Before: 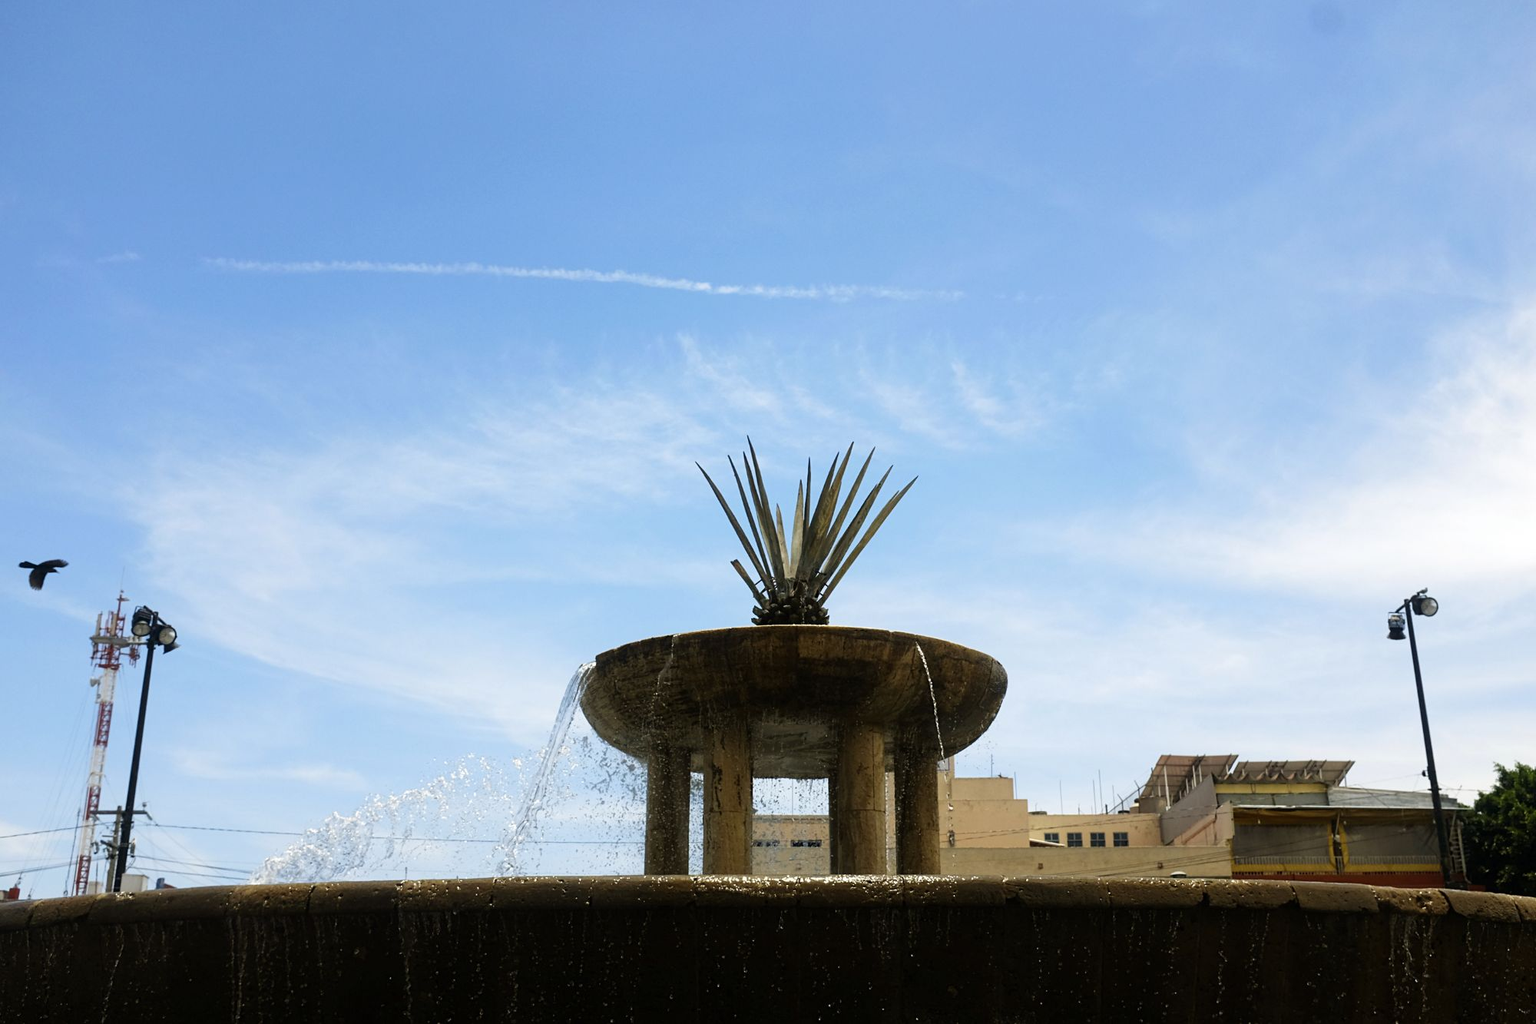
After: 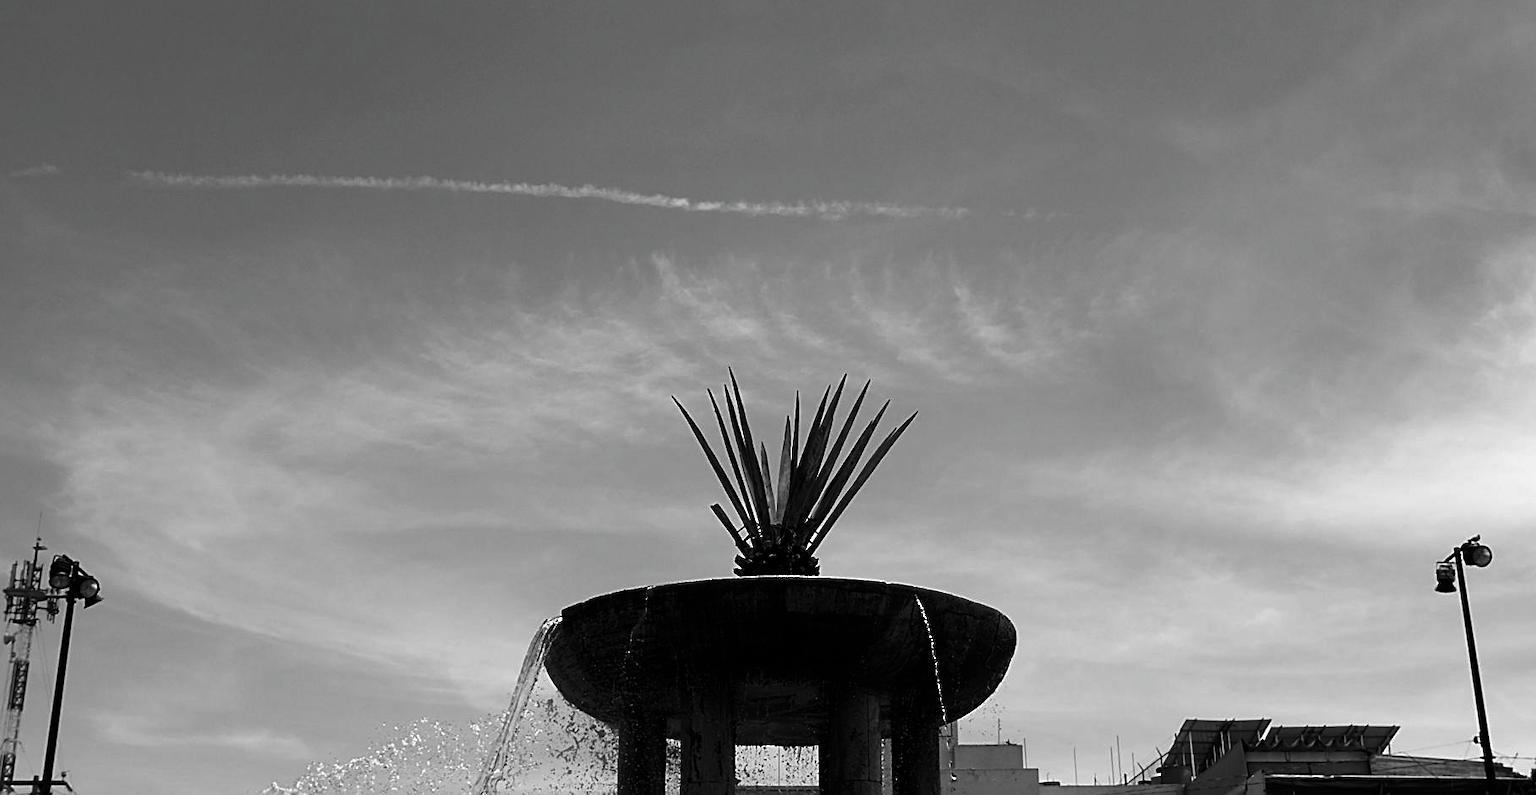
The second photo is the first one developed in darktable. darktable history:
sharpen: on, module defaults
crop: left 5.695%, top 10.059%, right 3.682%, bottom 19.465%
contrast brightness saturation: contrast -0.034, brightness -0.573, saturation -0.993
